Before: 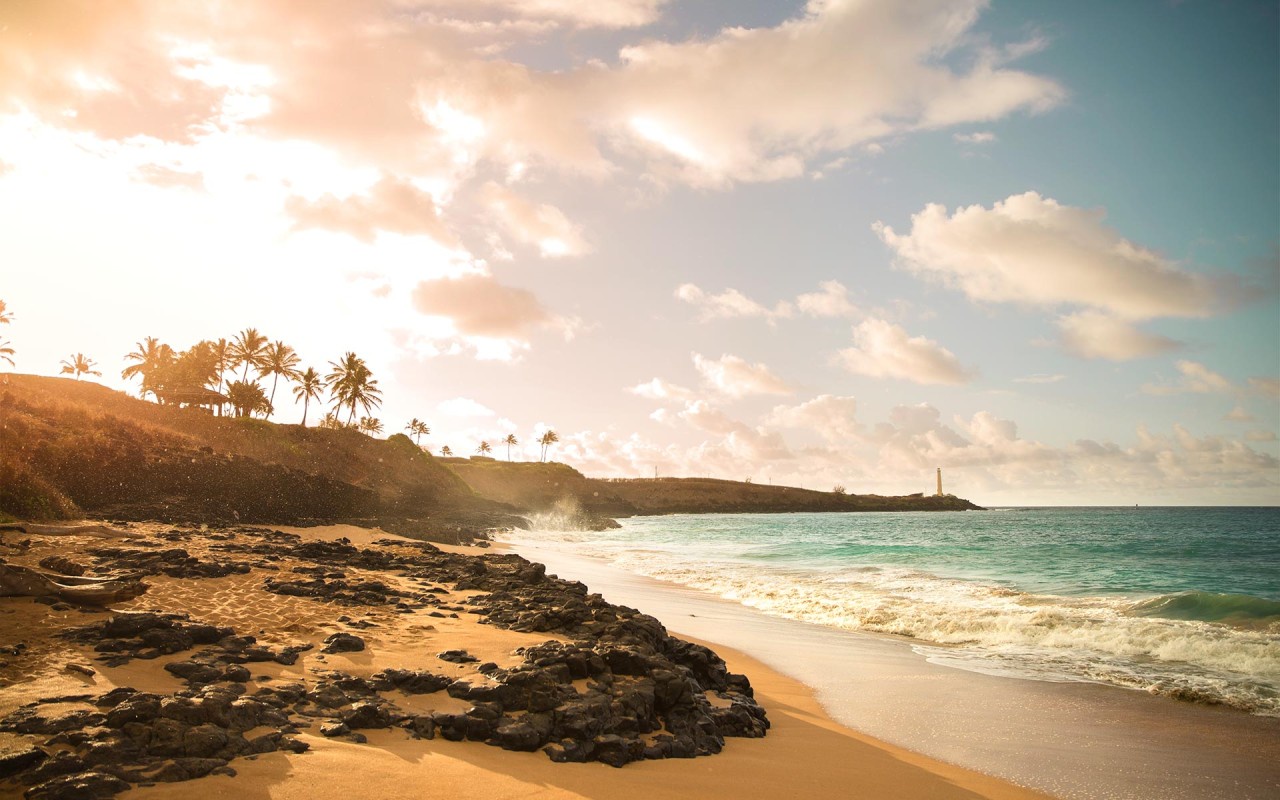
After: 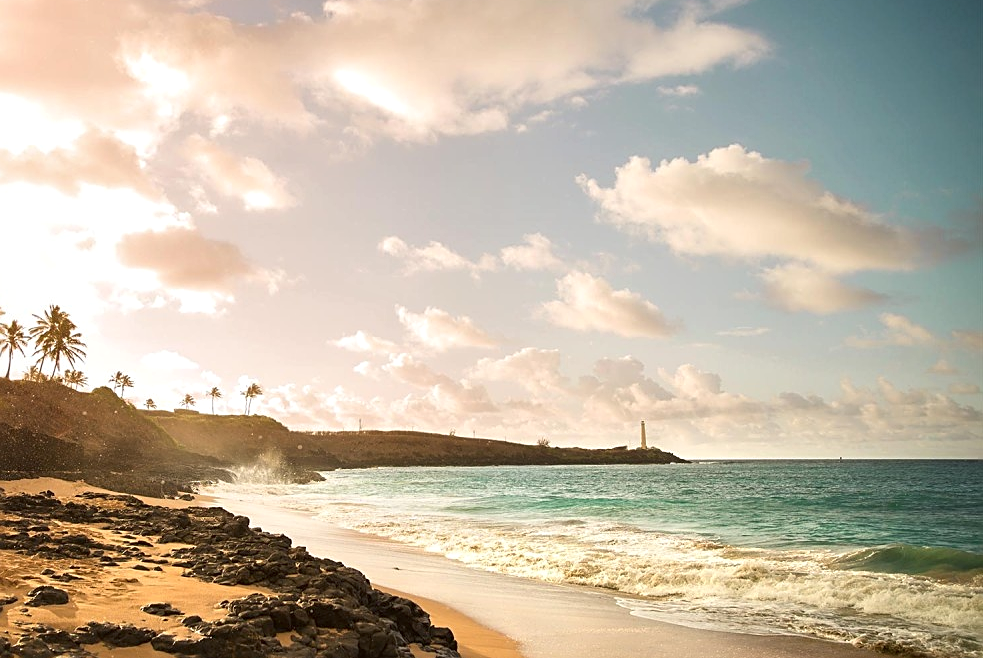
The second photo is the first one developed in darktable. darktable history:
sharpen: on, module defaults
crop: left 23.163%, top 5.911%, bottom 11.736%
local contrast: mode bilateral grid, contrast 24, coarseness 51, detail 122%, midtone range 0.2
